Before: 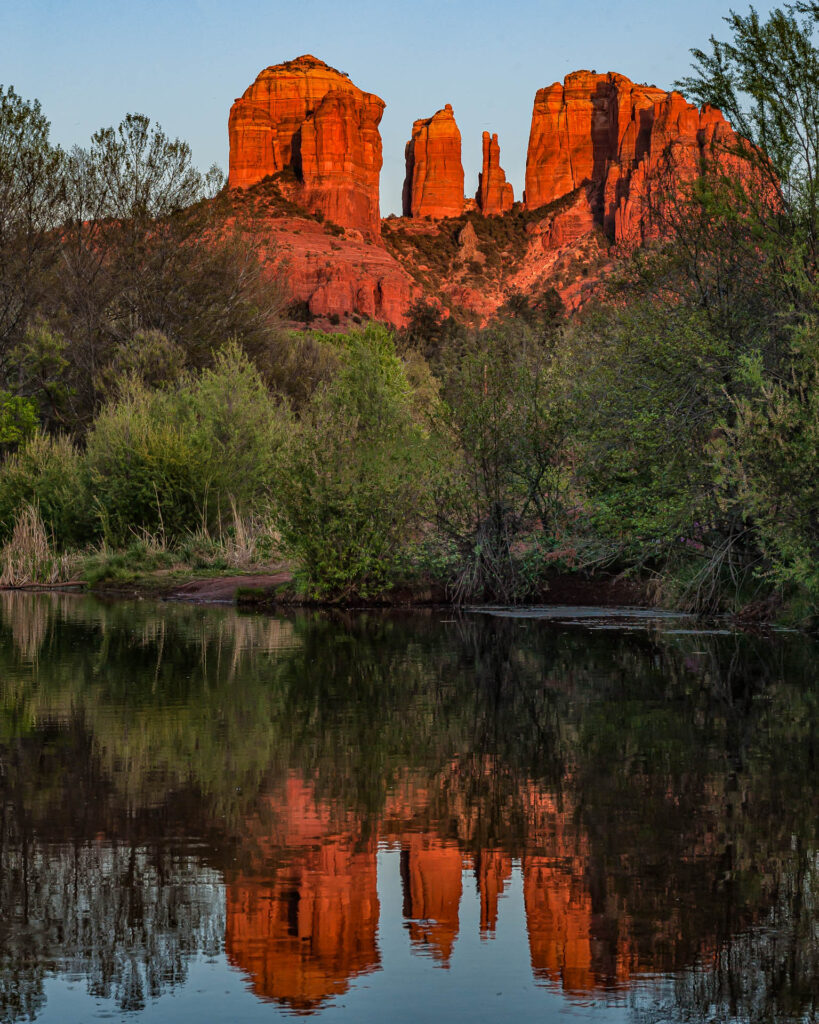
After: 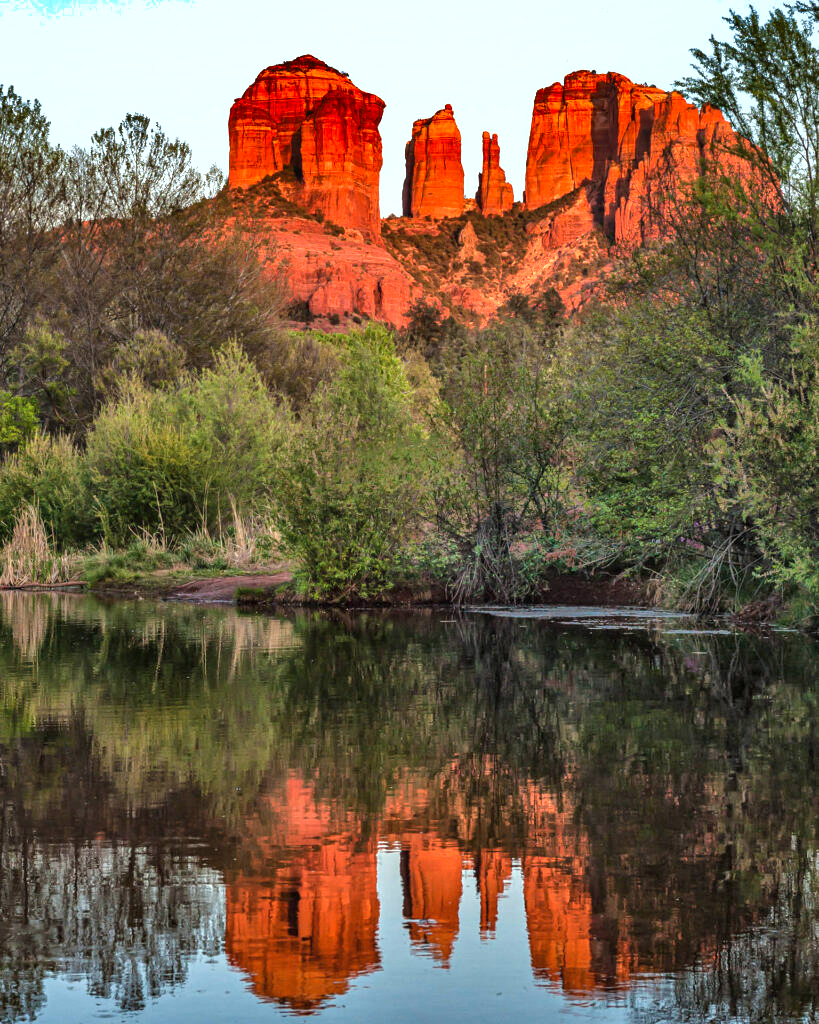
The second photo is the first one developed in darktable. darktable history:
shadows and highlights: radius 105.61, shadows 44.83, highlights -66.96, low approximation 0.01, soften with gaussian
exposure: black level correction 0, exposure 1.102 EV, compensate exposure bias true, compensate highlight preservation false
